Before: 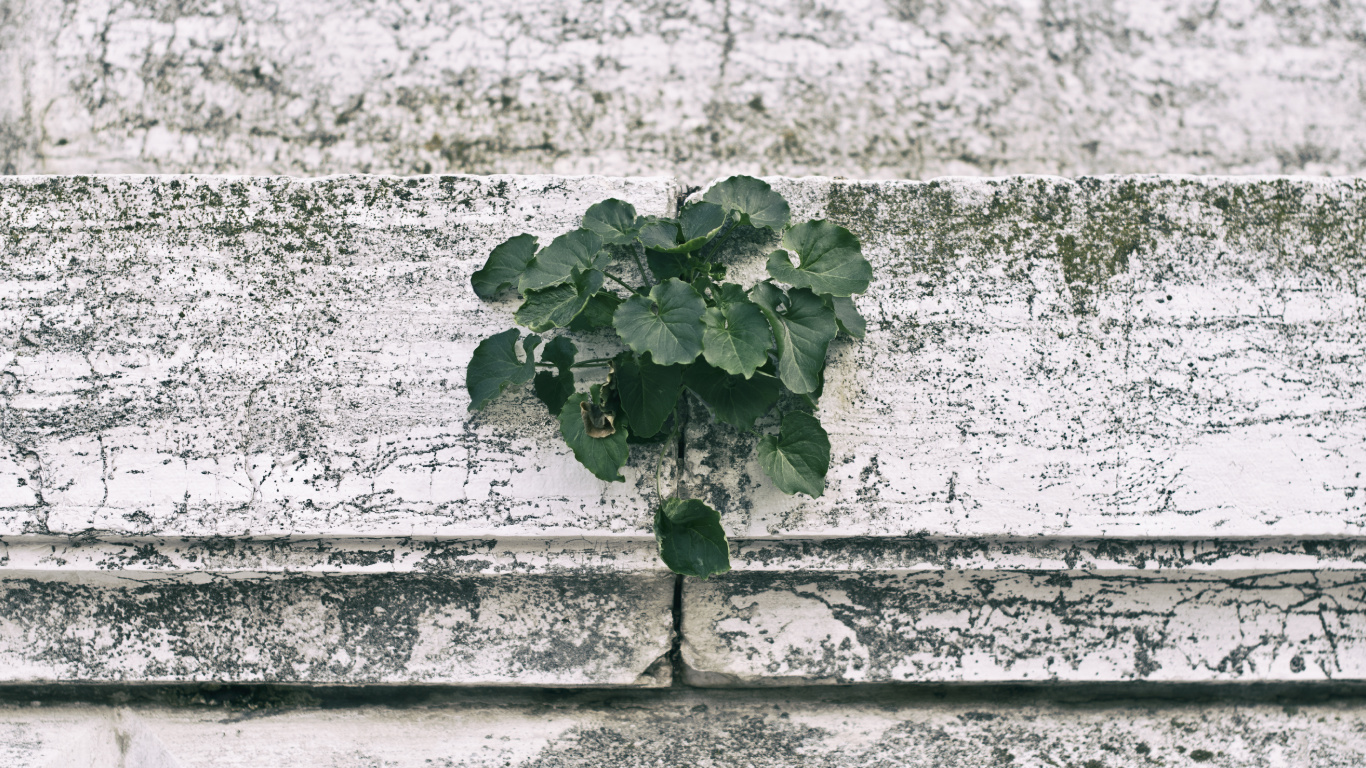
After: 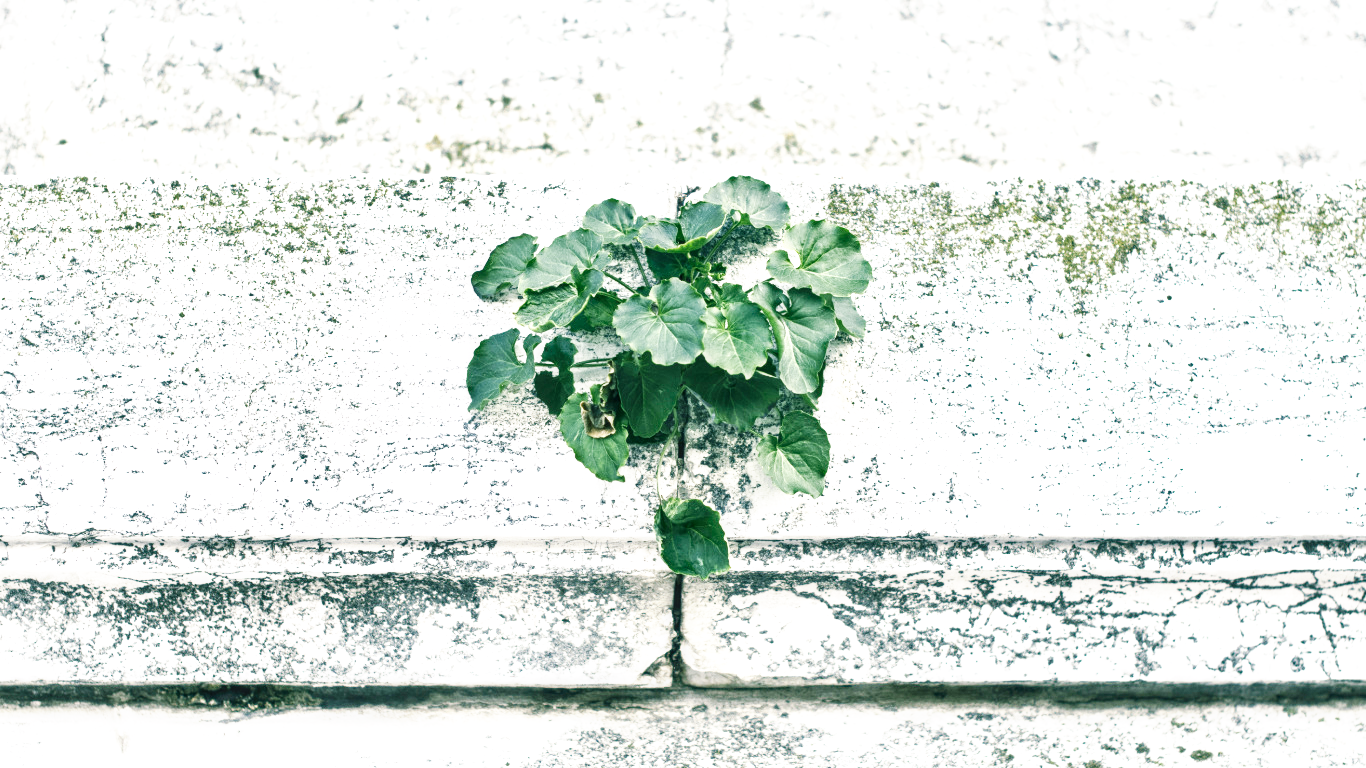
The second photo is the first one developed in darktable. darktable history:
local contrast: on, module defaults
exposure: exposure 0.748 EV, compensate highlight preservation false
base curve: curves: ch0 [(0, 0) (0.007, 0.004) (0.027, 0.03) (0.046, 0.07) (0.207, 0.54) (0.442, 0.872) (0.673, 0.972) (1, 1)], preserve colors none
